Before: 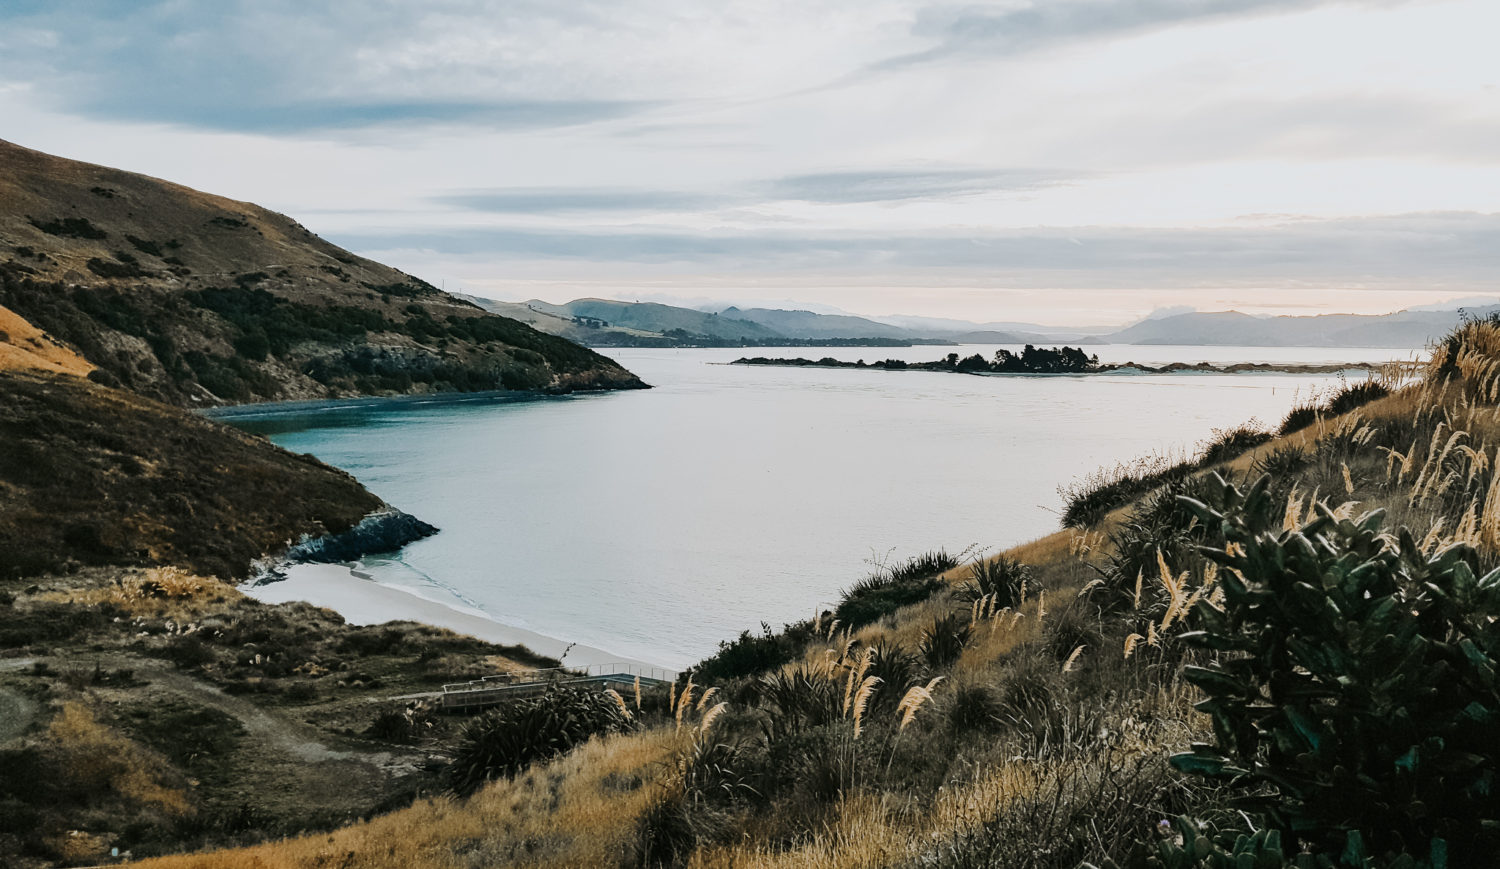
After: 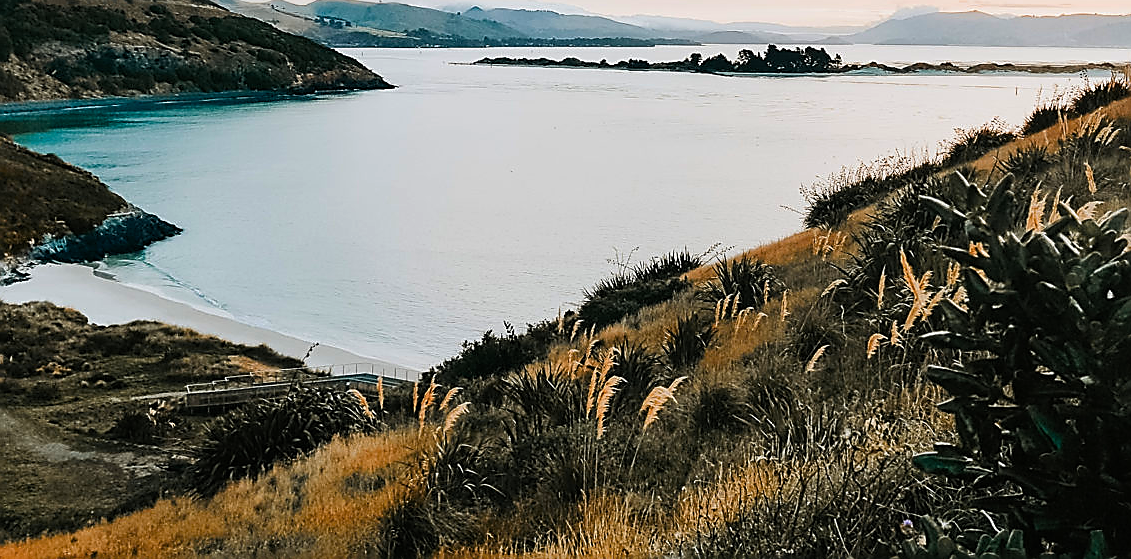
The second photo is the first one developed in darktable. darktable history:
sharpen: radius 1.357, amount 1.268, threshold 0.727
crop and rotate: left 17.186%, top 34.561%, right 7.385%, bottom 1.036%
color balance rgb: power › hue 62.63°, perceptual saturation grading › global saturation 19.981%, global vibrance 25.864%, contrast 6.18%
color zones: curves: ch1 [(0.263, 0.53) (0.376, 0.287) (0.487, 0.512) (0.748, 0.547) (1, 0.513)]; ch2 [(0.262, 0.45) (0.751, 0.477)]
